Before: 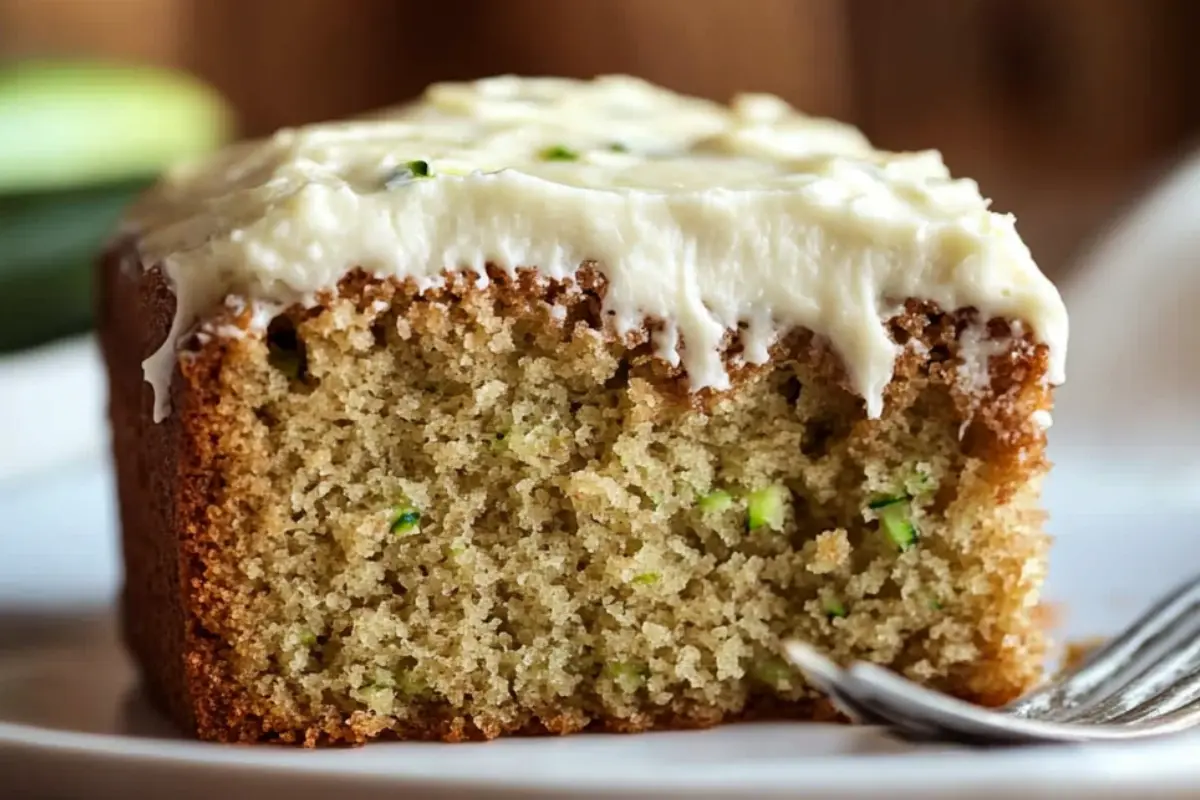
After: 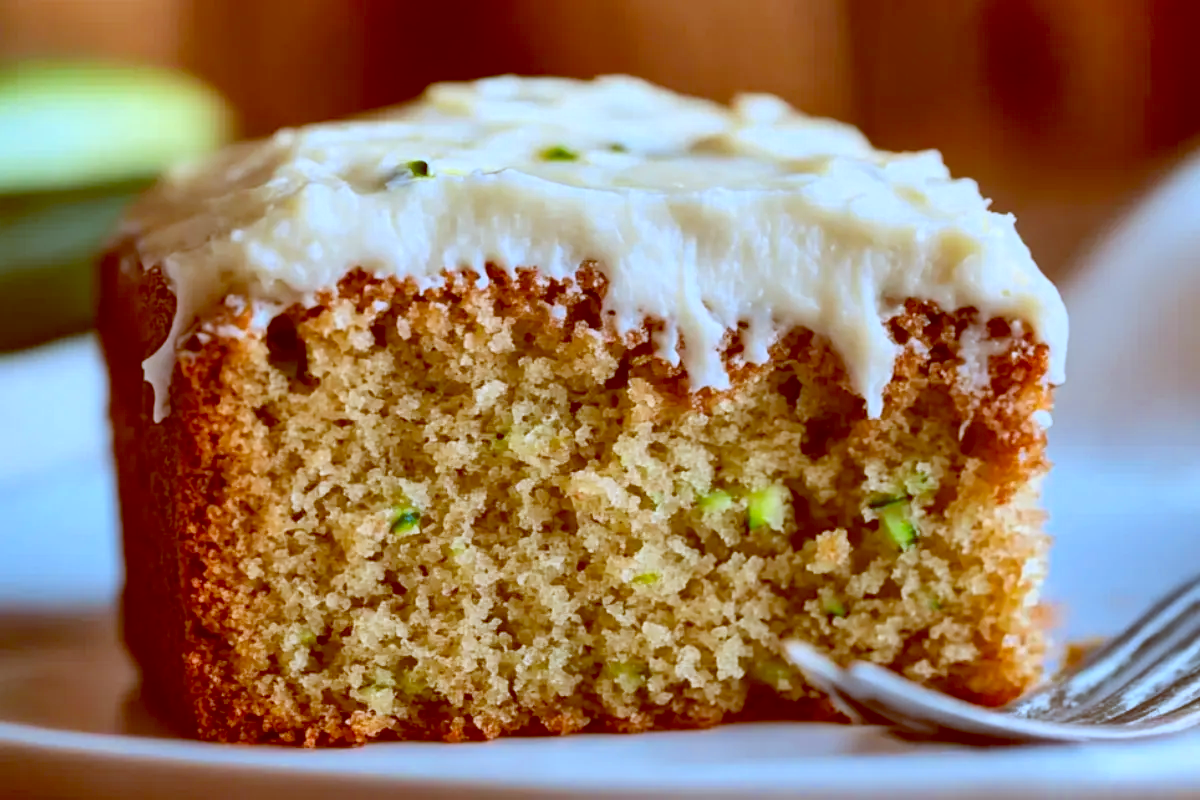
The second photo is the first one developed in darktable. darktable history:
color balance: lift [1, 1.011, 0.999, 0.989], gamma [1.109, 1.045, 1.039, 0.955], gain [0.917, 0.936, 0.952, 1.064], contrast 2.32%, contrast fulcrum 19%, output saturation 101%
color correction: highlights a* -2.24, highlights b* -18.1
color zones: curves: ch0 [(0, 0.613) (0.01, 0.613) (0.245, 0.448) (0.498, 0.529) (0.642, 0.665) (0.879, 0.777) (0.99, 0.613)]; ch1 [(0, 0) (0.143, 0) (0.286, 0) (0.429, 0) (0.571, 0) (0.714, 0) (0.857, 0)], mix -131.09%
shadows and highlights: soften with gaussian
